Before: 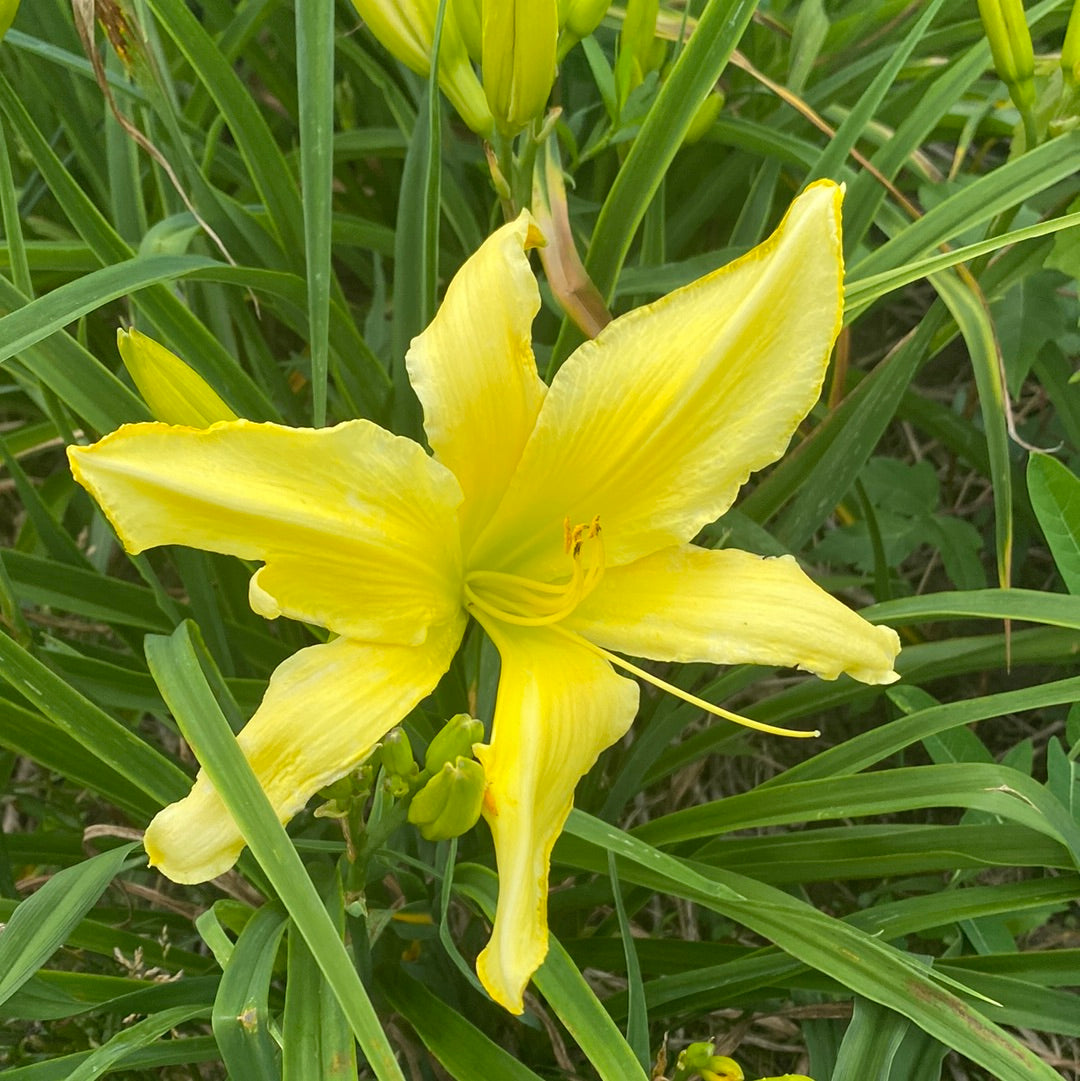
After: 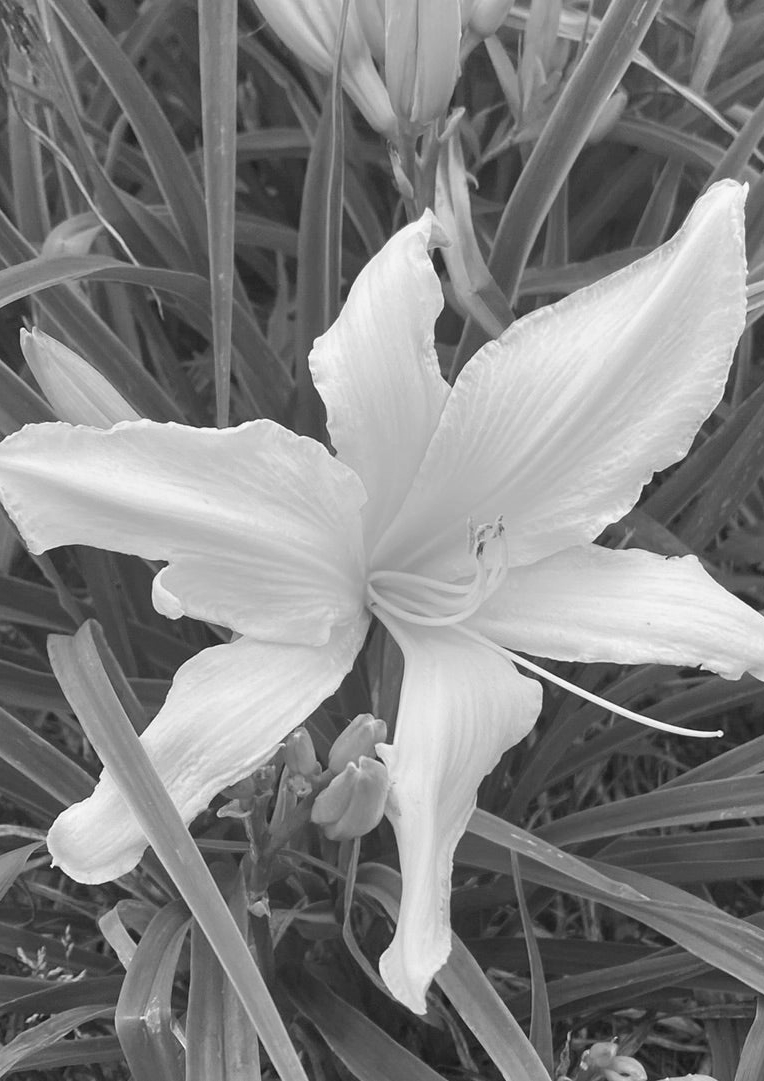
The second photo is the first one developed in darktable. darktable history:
monochrome: on, module defaults
crop and rotate: left 9.061%, right 20.142%
